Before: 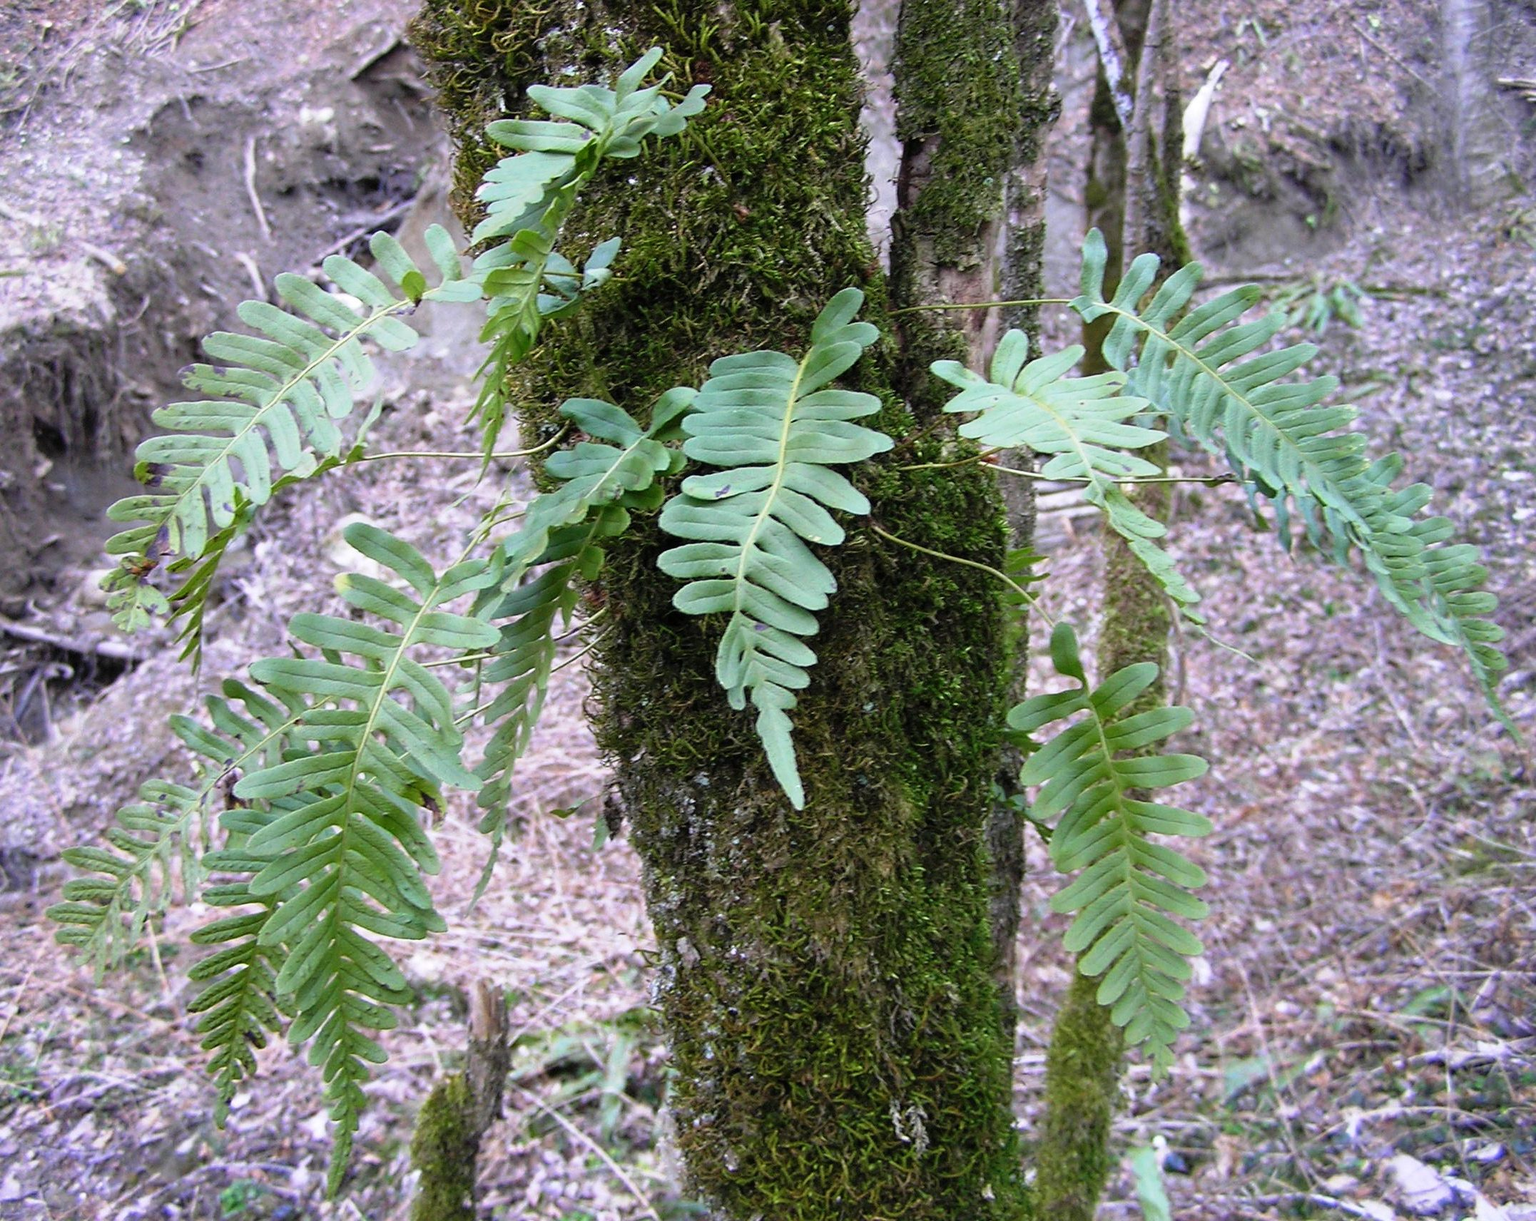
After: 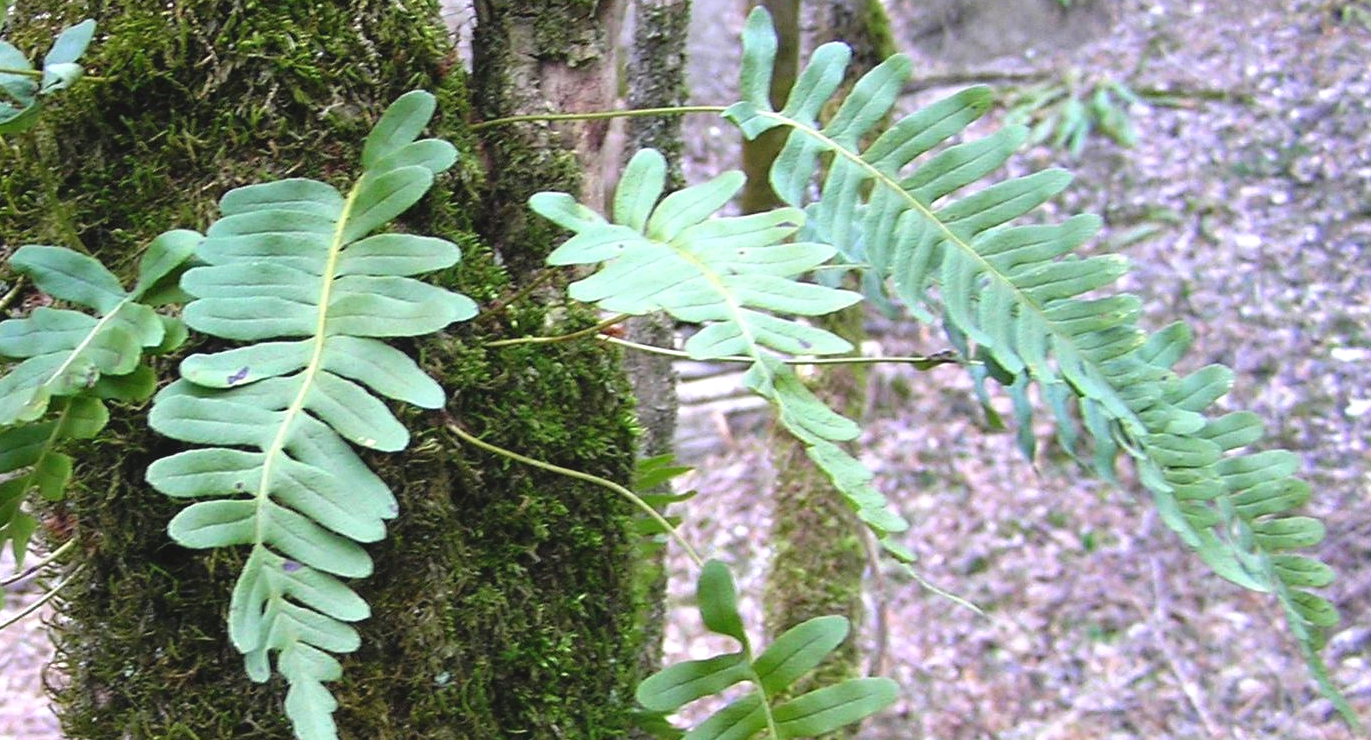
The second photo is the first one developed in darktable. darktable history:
contrast brightness saturation: contrast -0.11
exposure: exposure 0.564 EV, compensate highlight preservation false
crop: left 36.005%, top 18.293%, right 0.31%, bottom 38.444%
